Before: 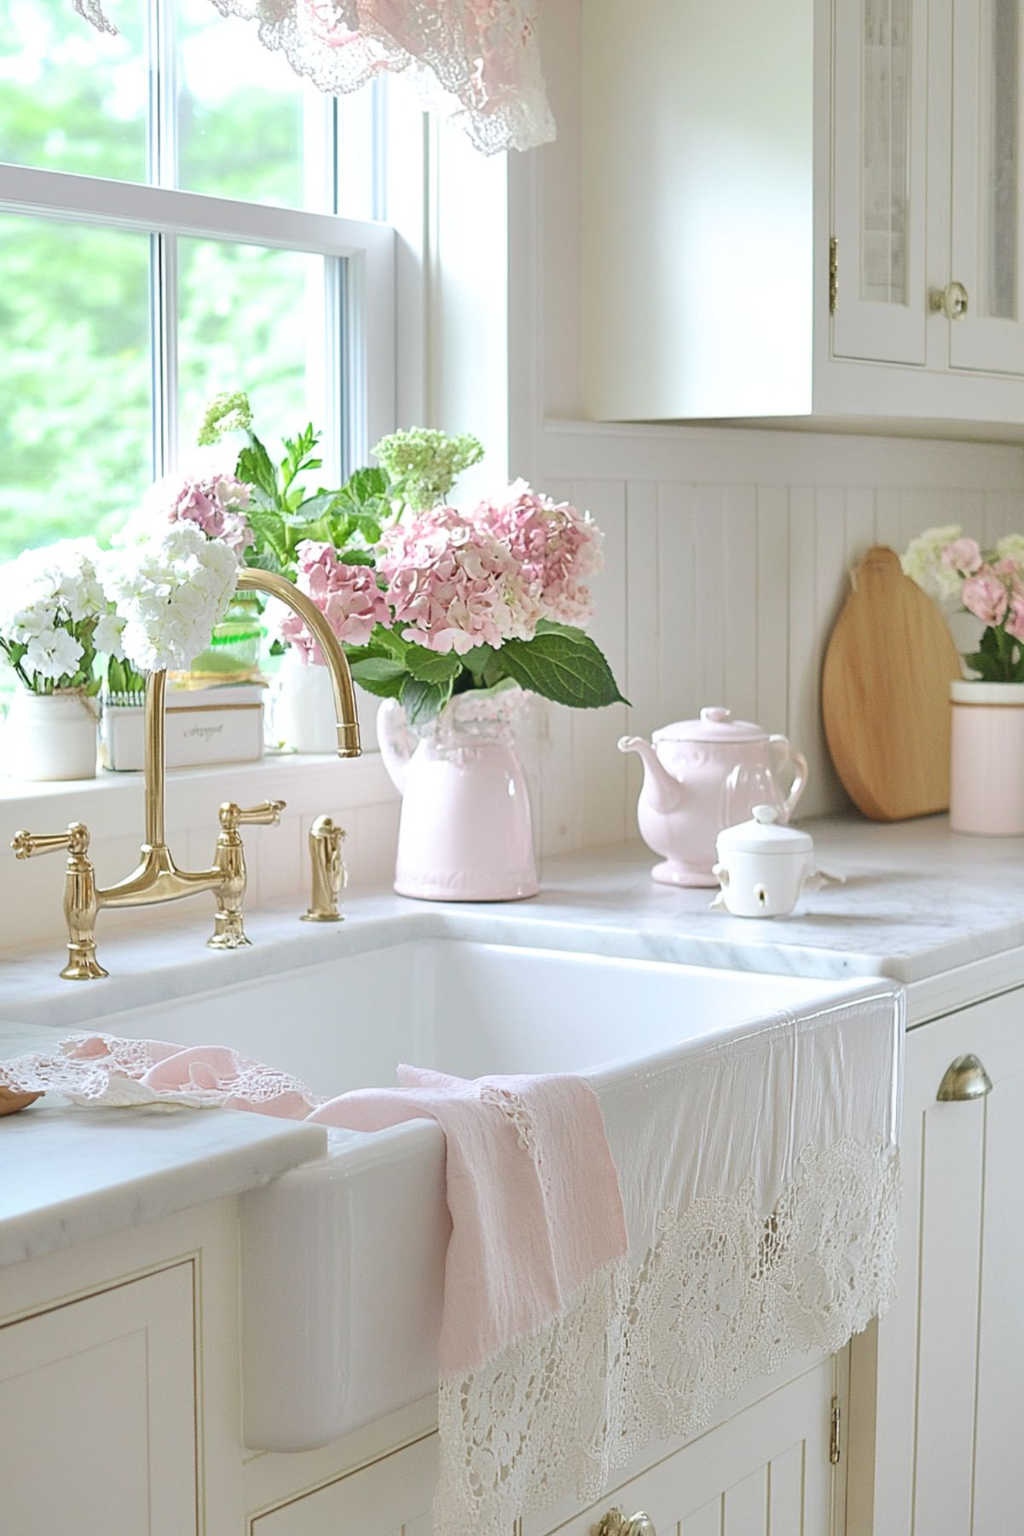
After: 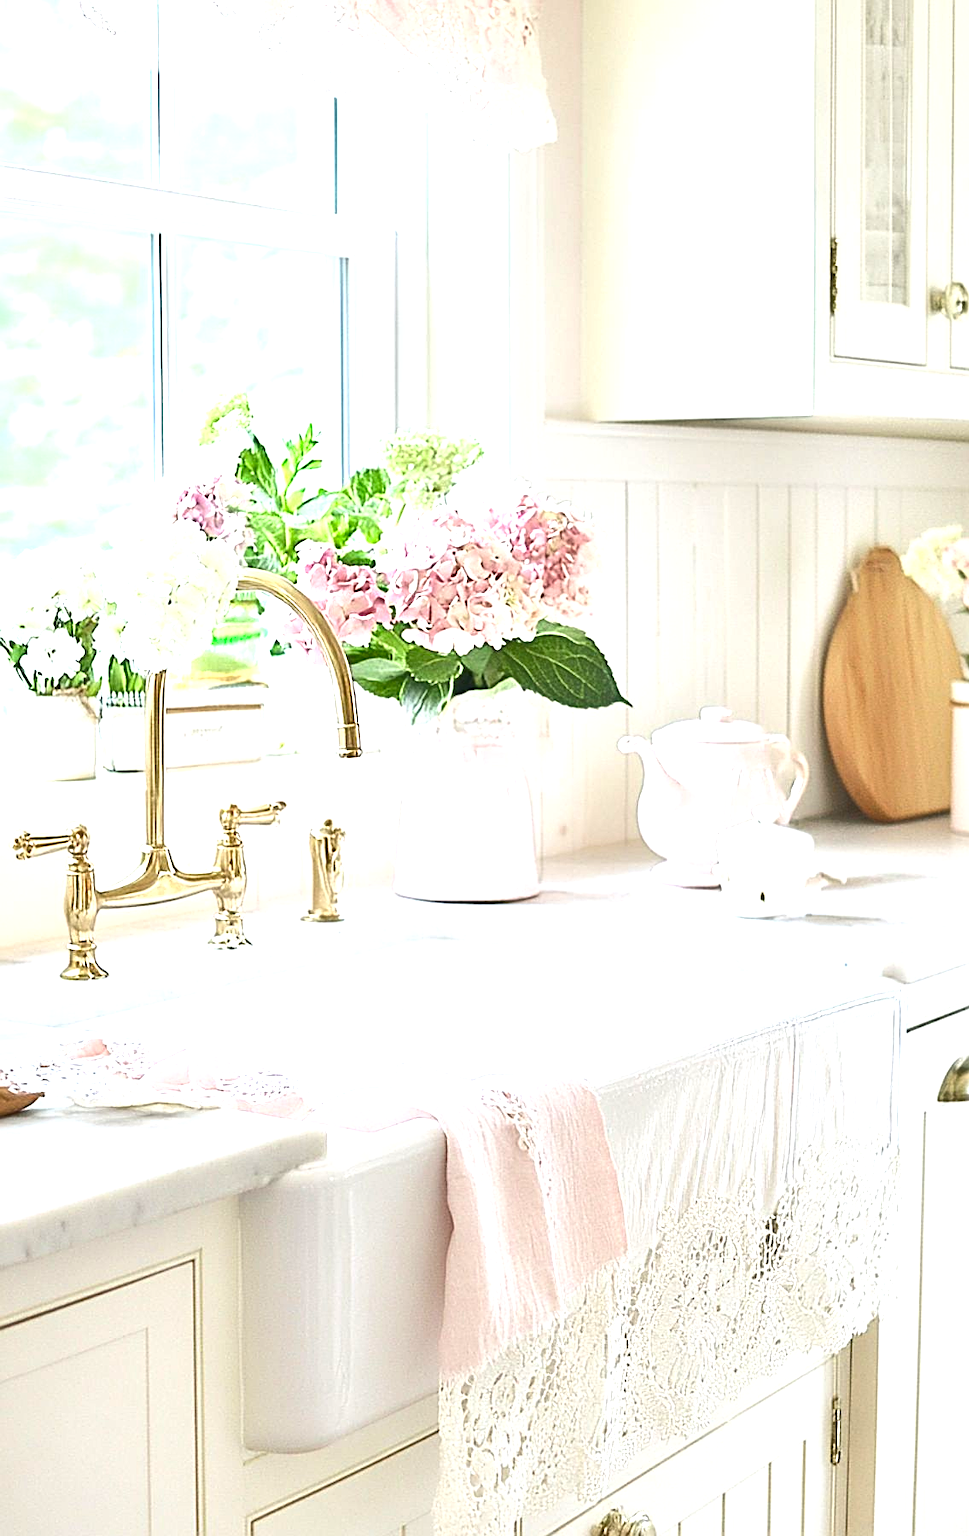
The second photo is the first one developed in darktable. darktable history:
crop and rotate: left 0%, right 5.398%
exposure: black level correction 0, exposure 1.2 EV, compensate exposure bias true, compensate highlight preservation false
shadows and highlights: shadows 36.71, highlights -27.82, soften with gaussian
sharpen: on, module defaults
